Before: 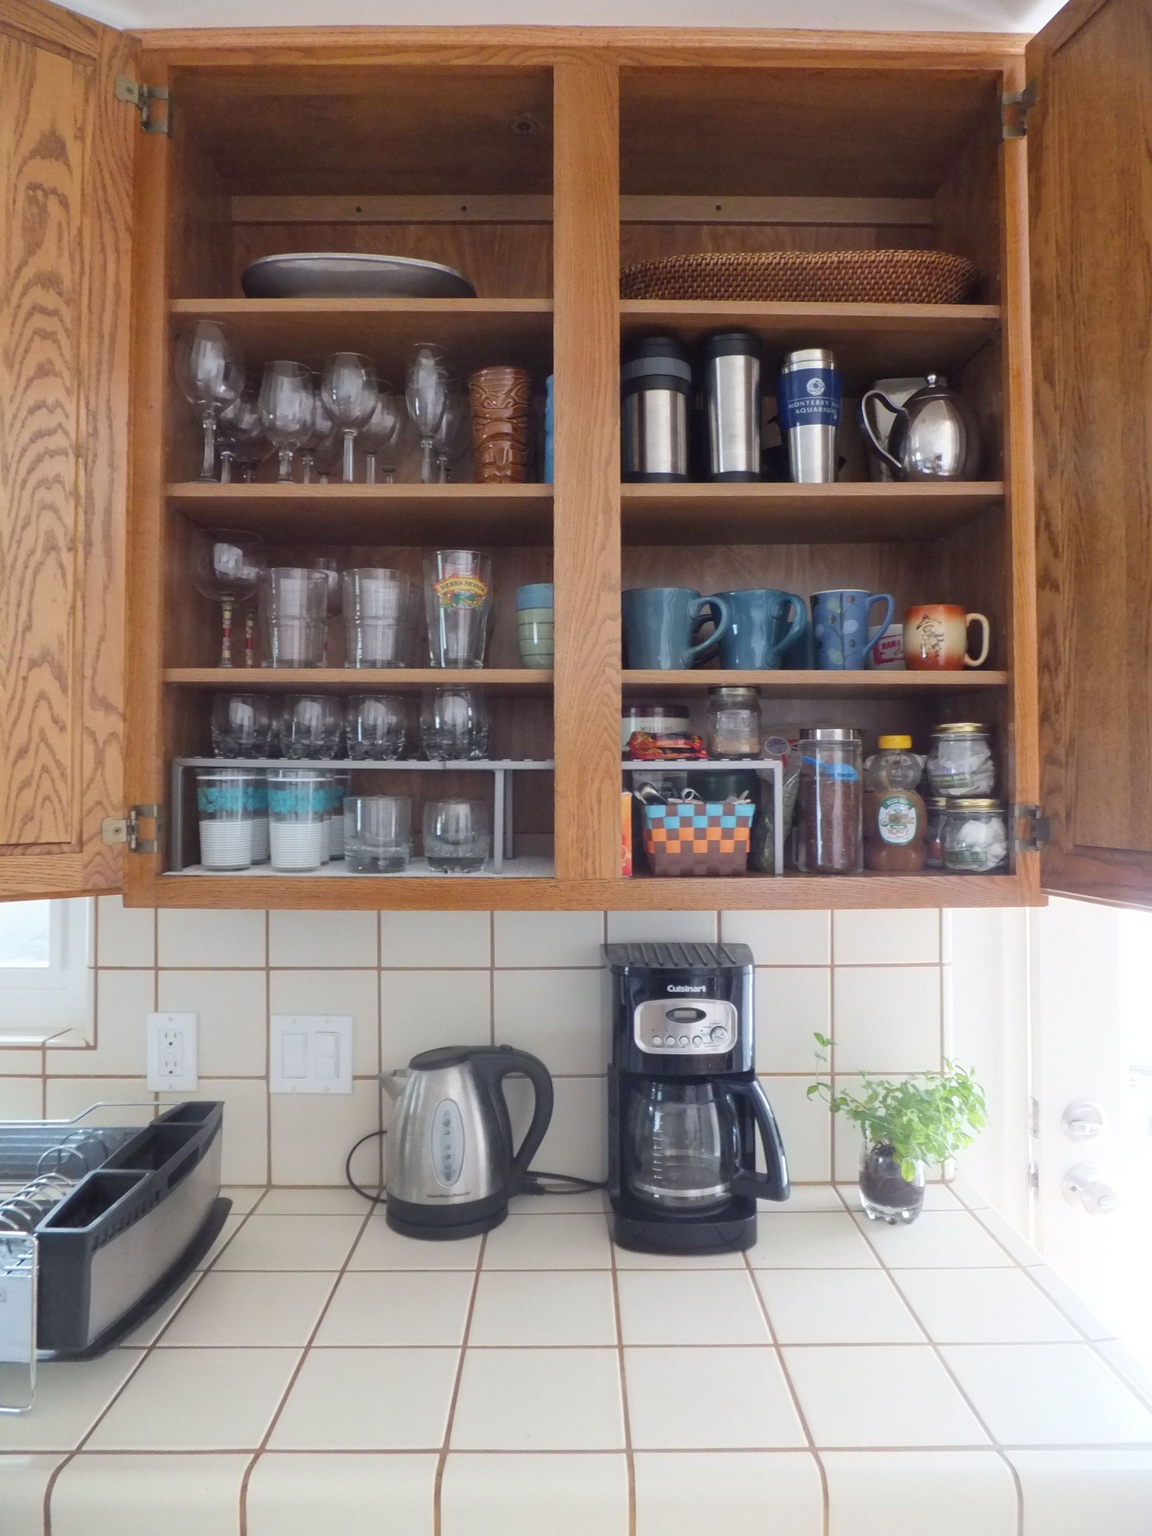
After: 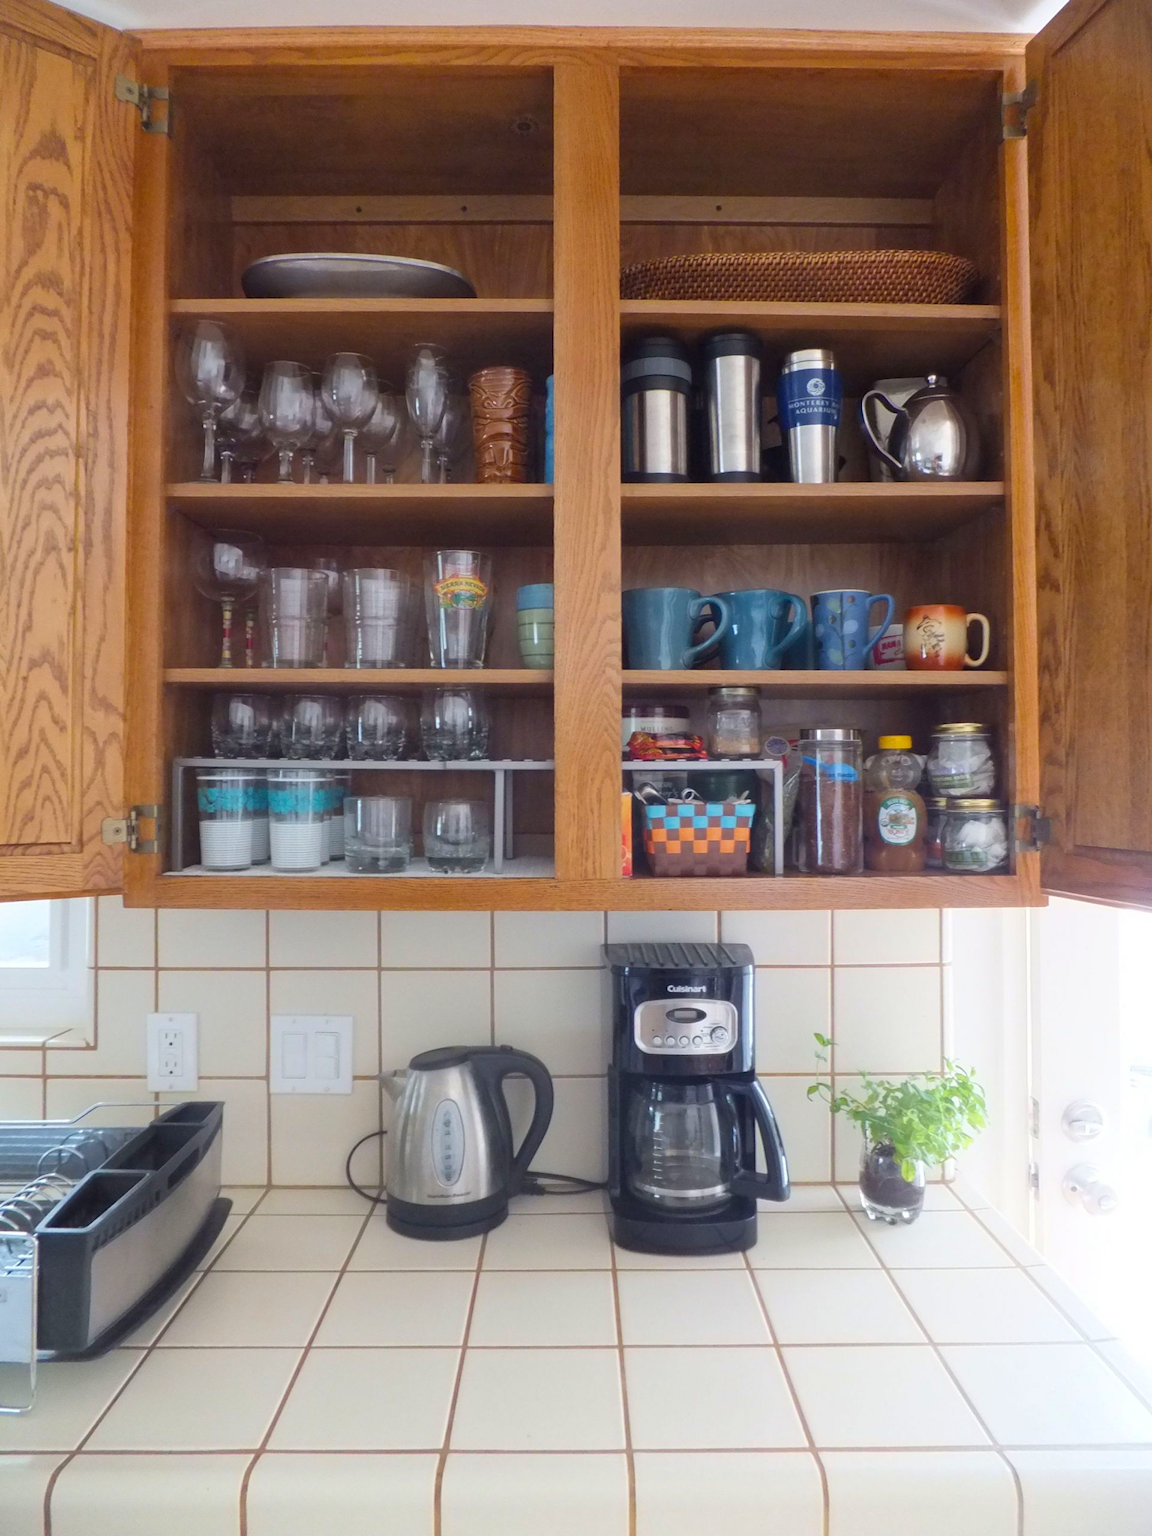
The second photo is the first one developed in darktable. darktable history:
color balance rgb: perceptual saturation grading › global saturation -1.14%, global vibrance 39.351%
